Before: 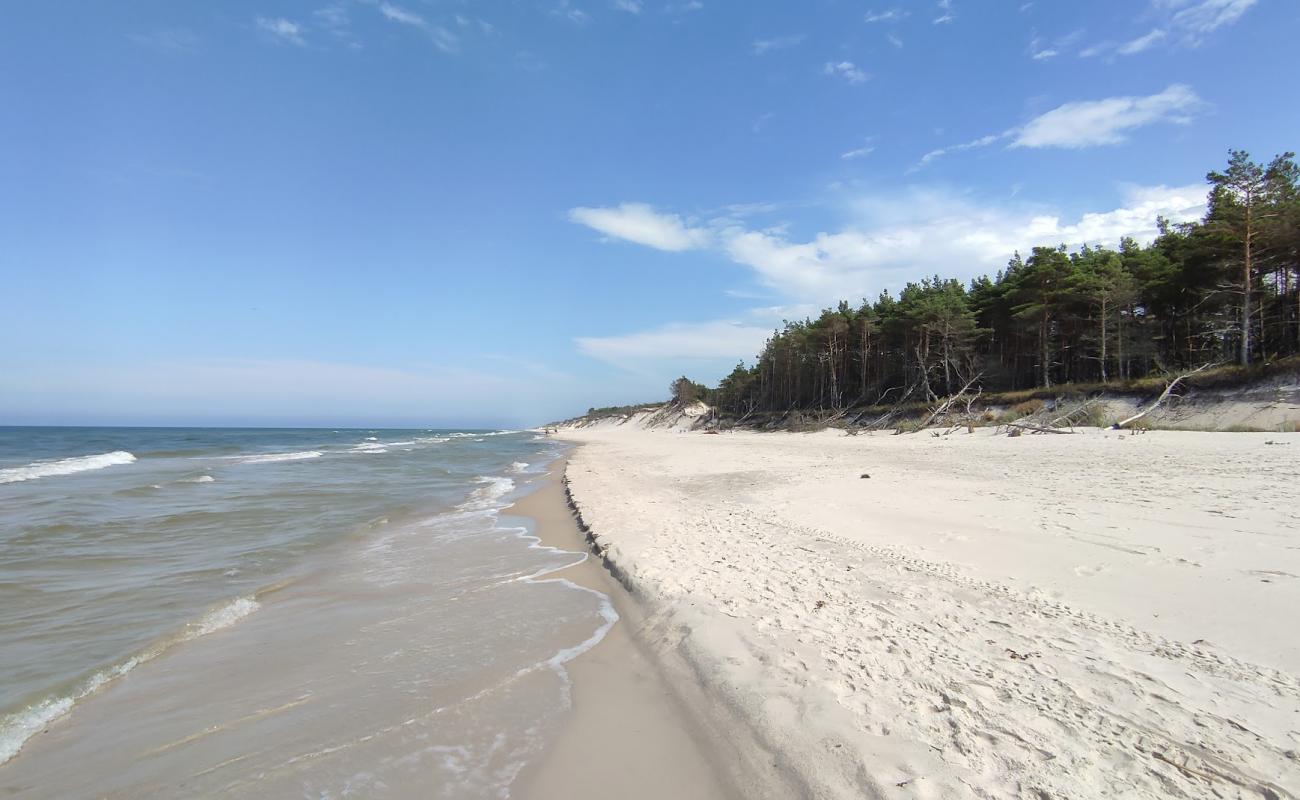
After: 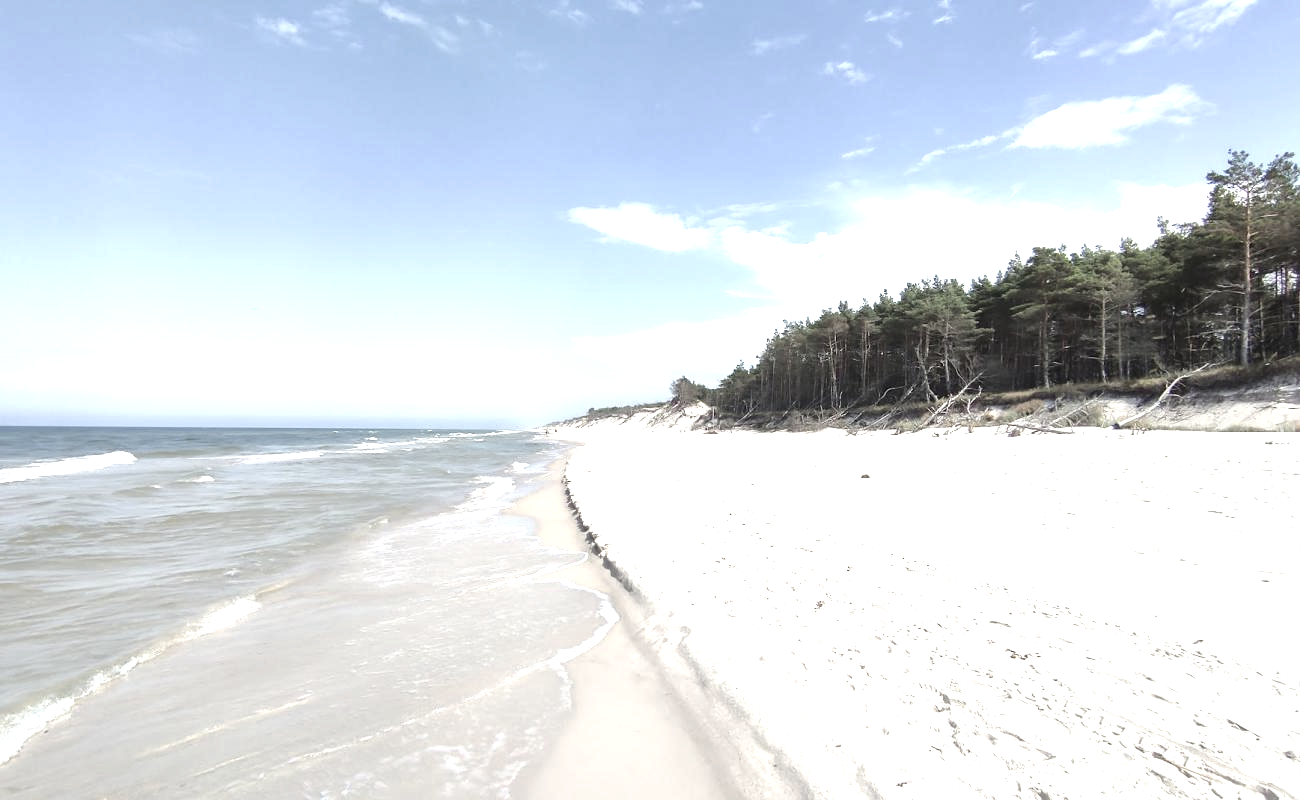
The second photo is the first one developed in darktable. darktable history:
color zones: curves: ch0 [(0, 0.6) (0.129, 0.585) (0.193, 0.596) (0.429, 0.5) (0.571, 0.5) (0.714, 0.5) (0.857, 0.5) (1, 0.6)]; ch1 [(0, 0.453) (0.112, 0.245) (0.213, 0.252) (0.429, 0.233) (0.571, 0.231) (0.683, 0.242) (0.857, 0.296) (1, 0.453)]
exposure: black level correction 0, exposure 1.103 EV, compensate highlight preservation false
